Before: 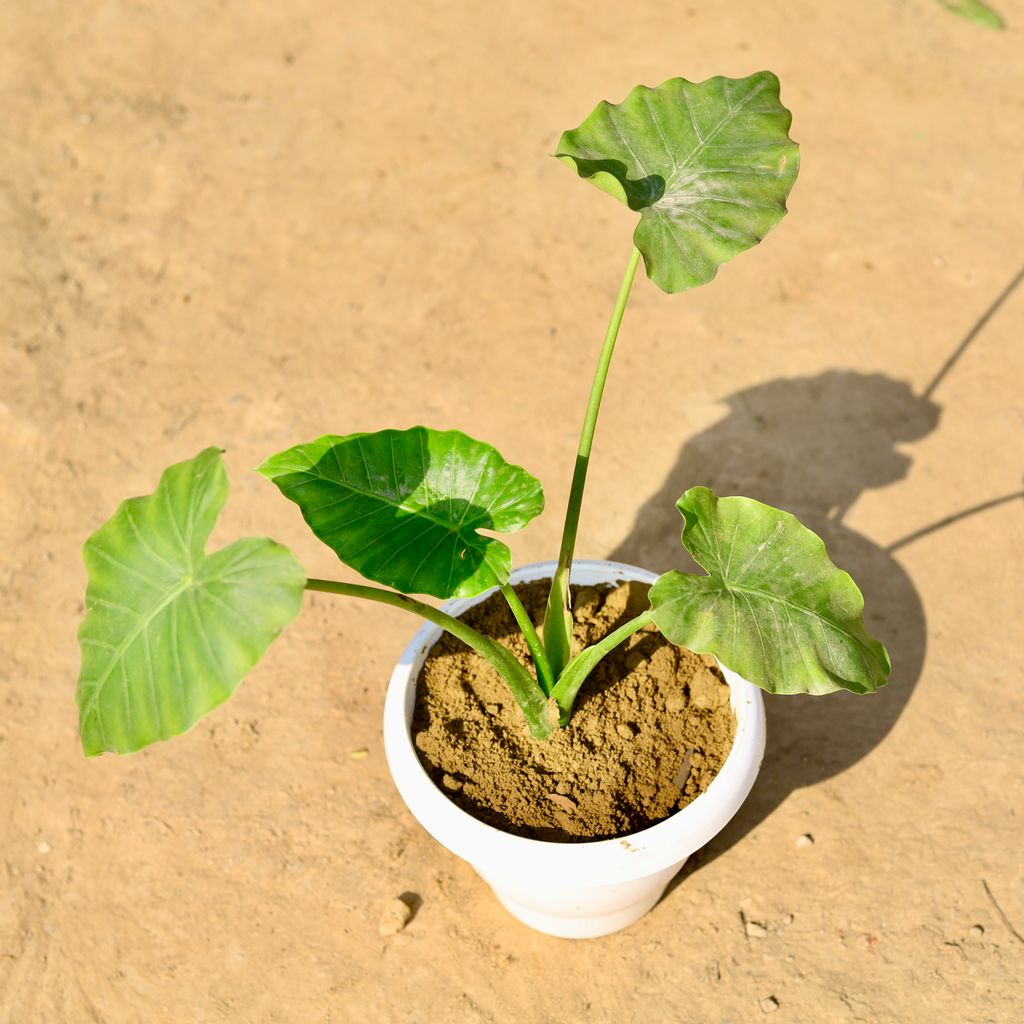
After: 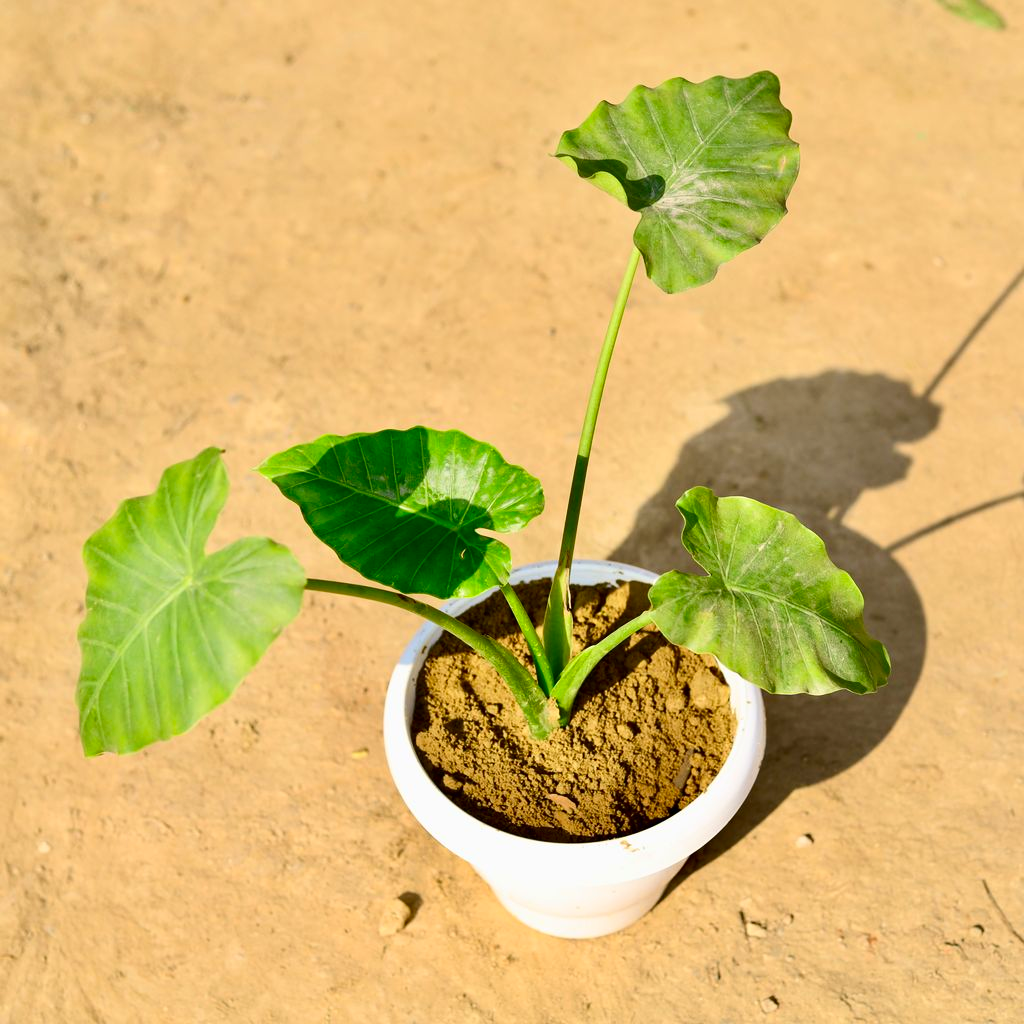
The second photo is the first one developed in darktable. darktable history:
contrast brightness saturation: contrast 0.131, brightness -0.053, saturation 0.159
